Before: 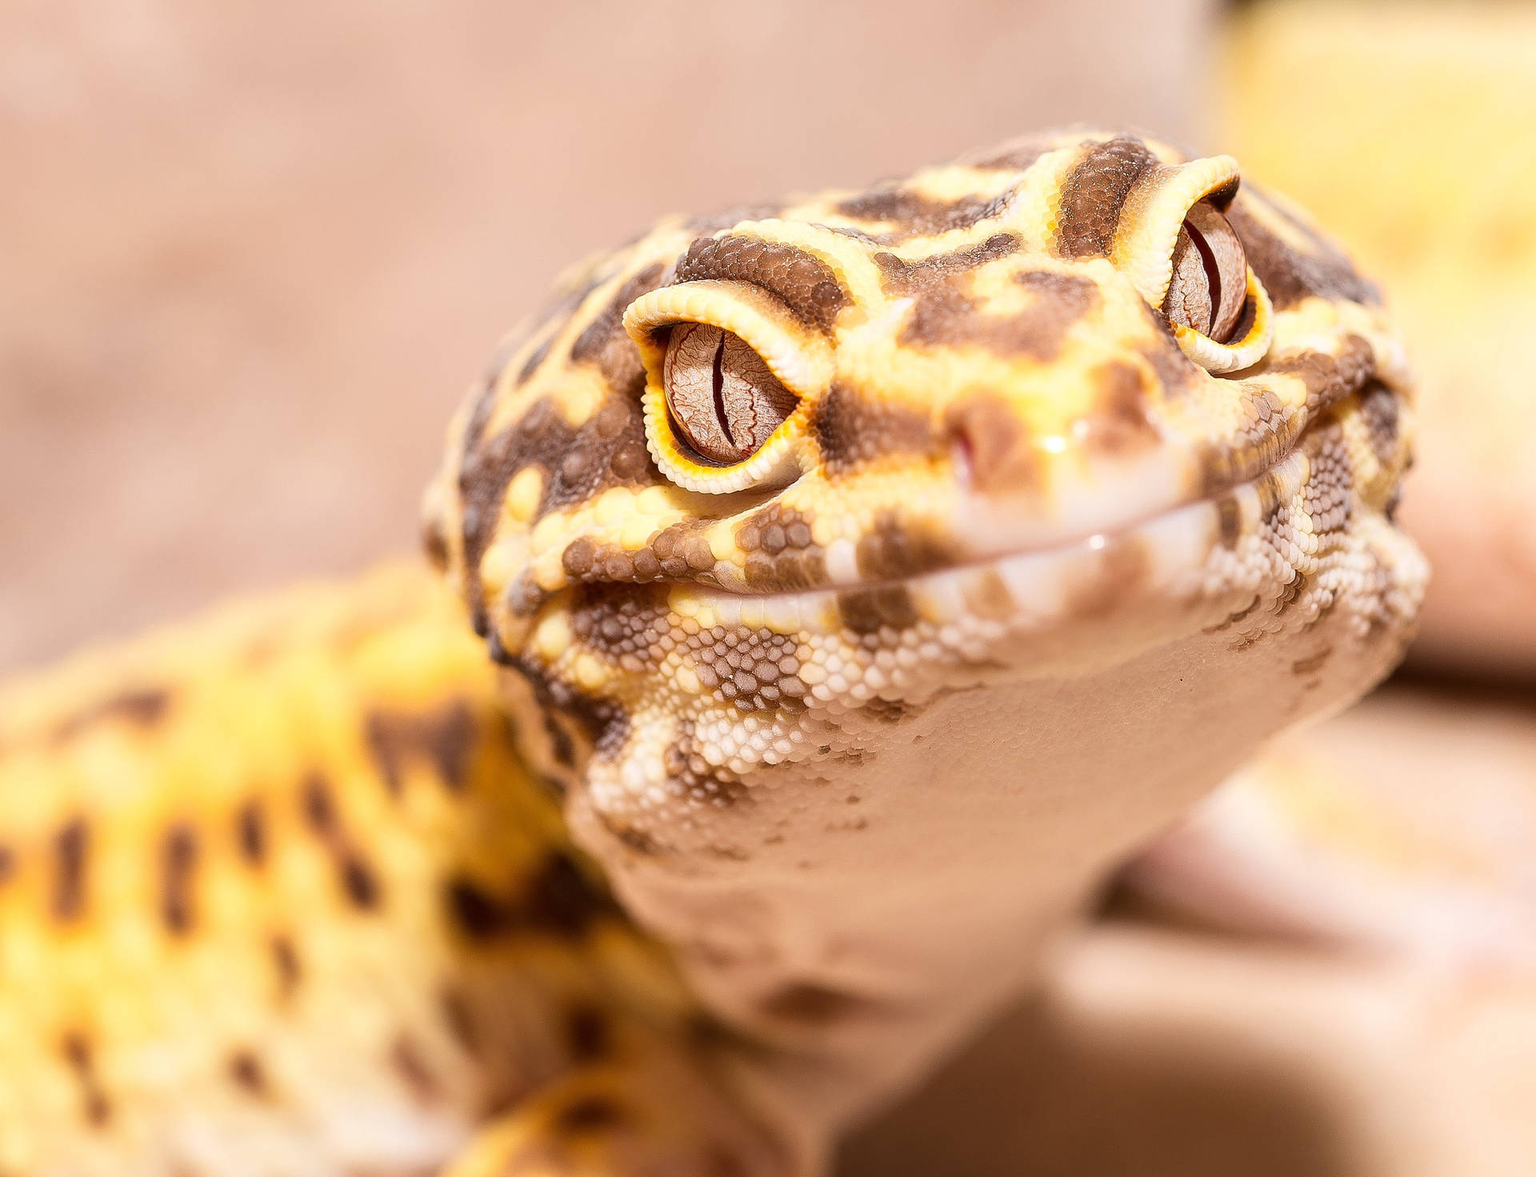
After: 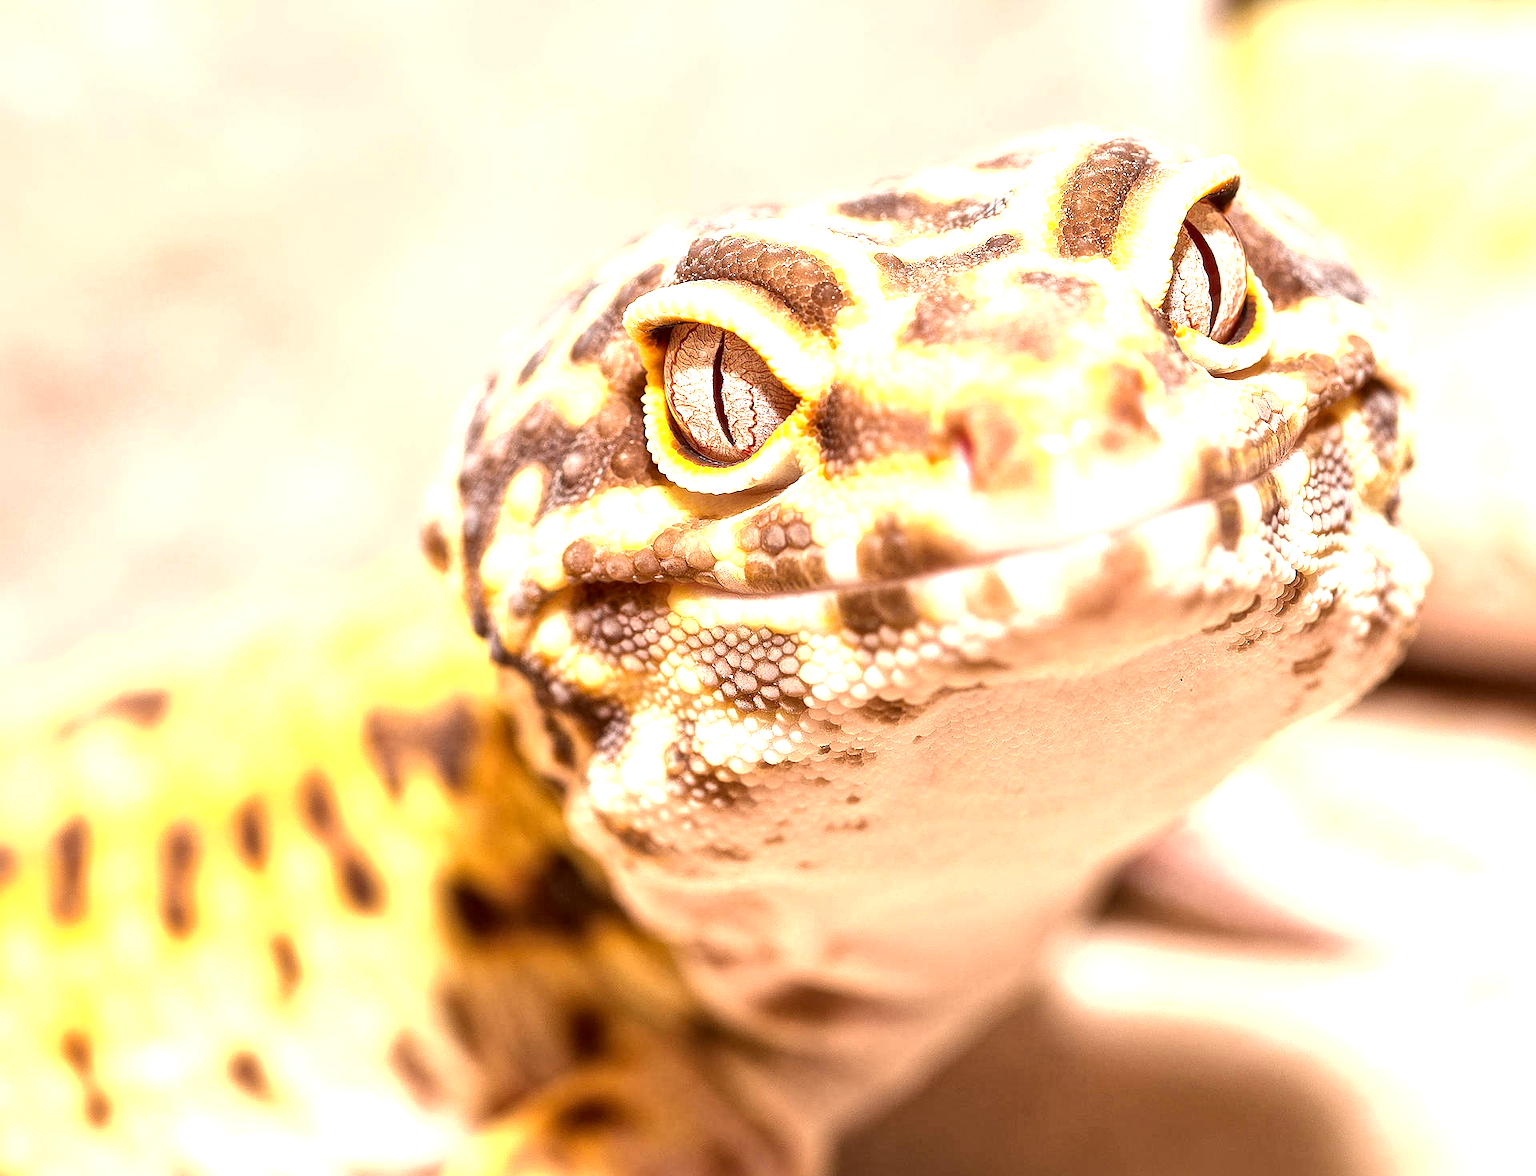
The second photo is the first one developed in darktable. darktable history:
exposure: exposure 0.94 EV, compensate highlight preservation false
local contrast: mode bilateral grid, contrast 21, coarseness 19, detail 164%, midtone range 0.2
